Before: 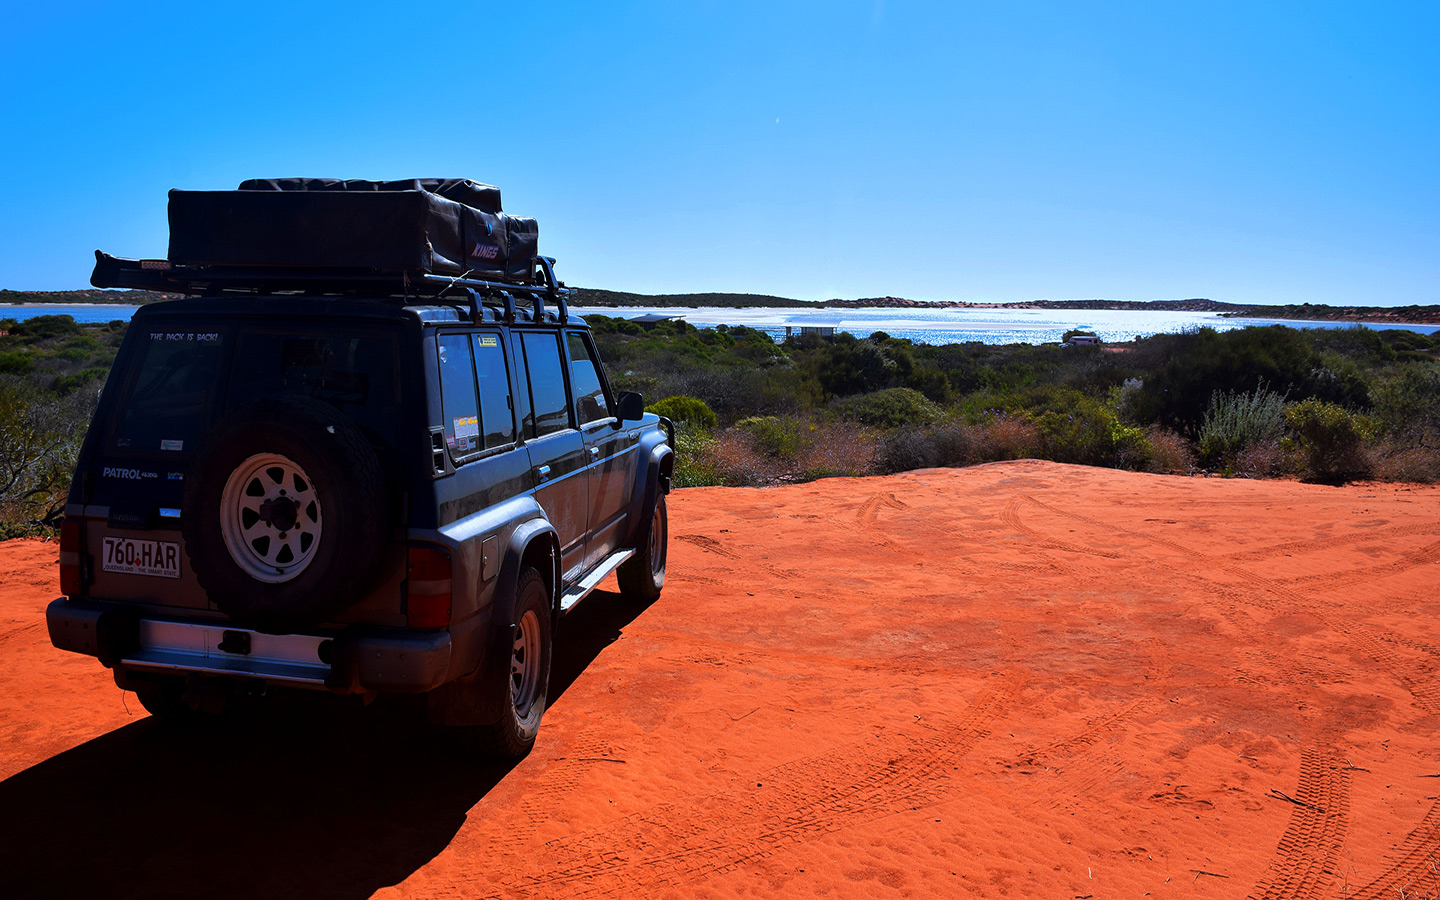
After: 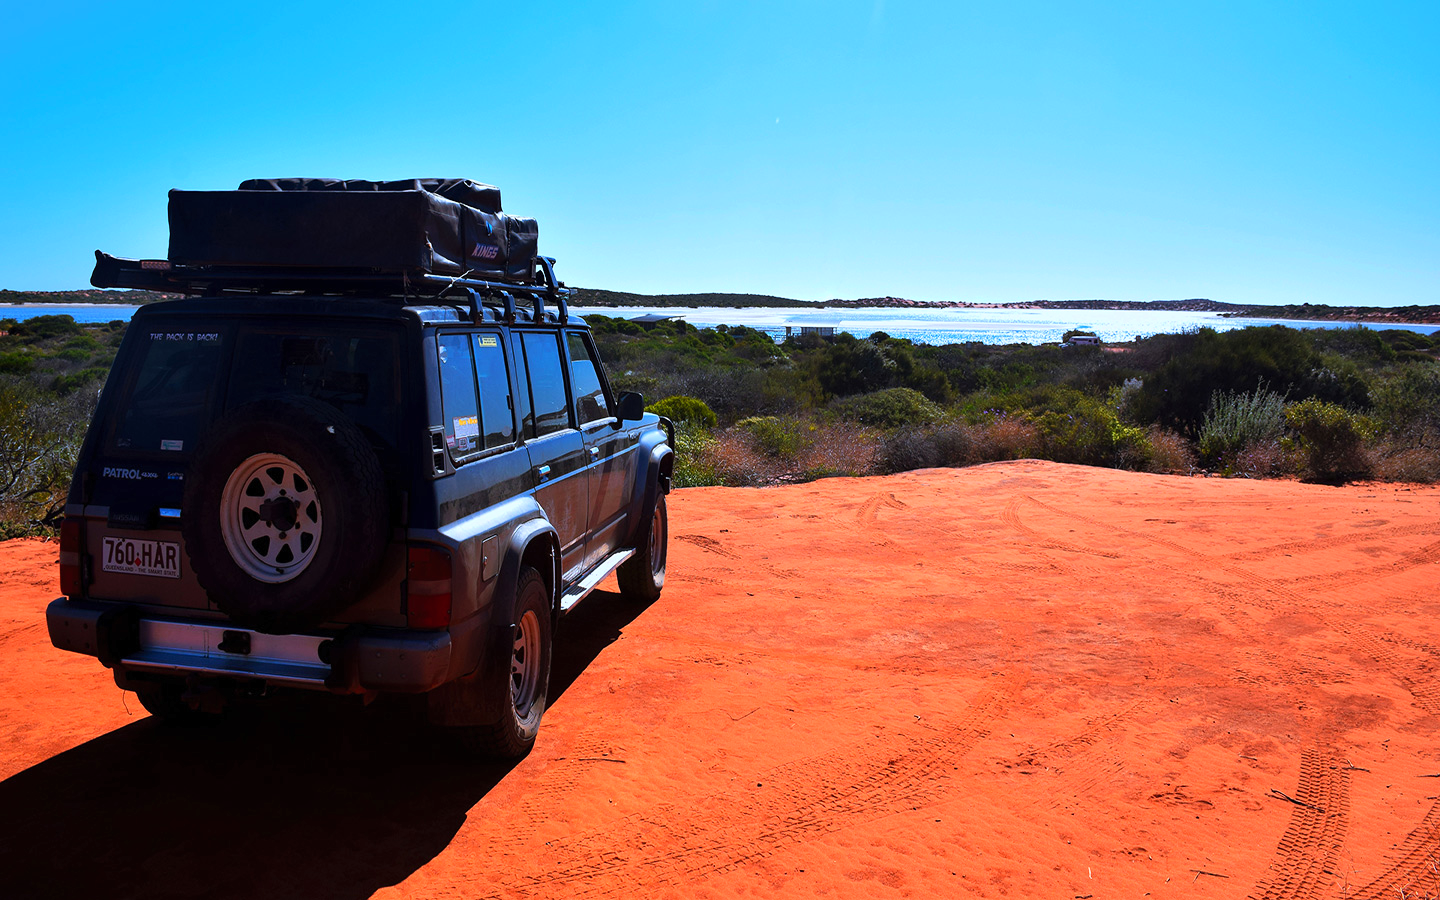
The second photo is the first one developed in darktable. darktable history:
contrast brightness saturation: contrast 0.201, brightness 0.148, saturation 0.146
